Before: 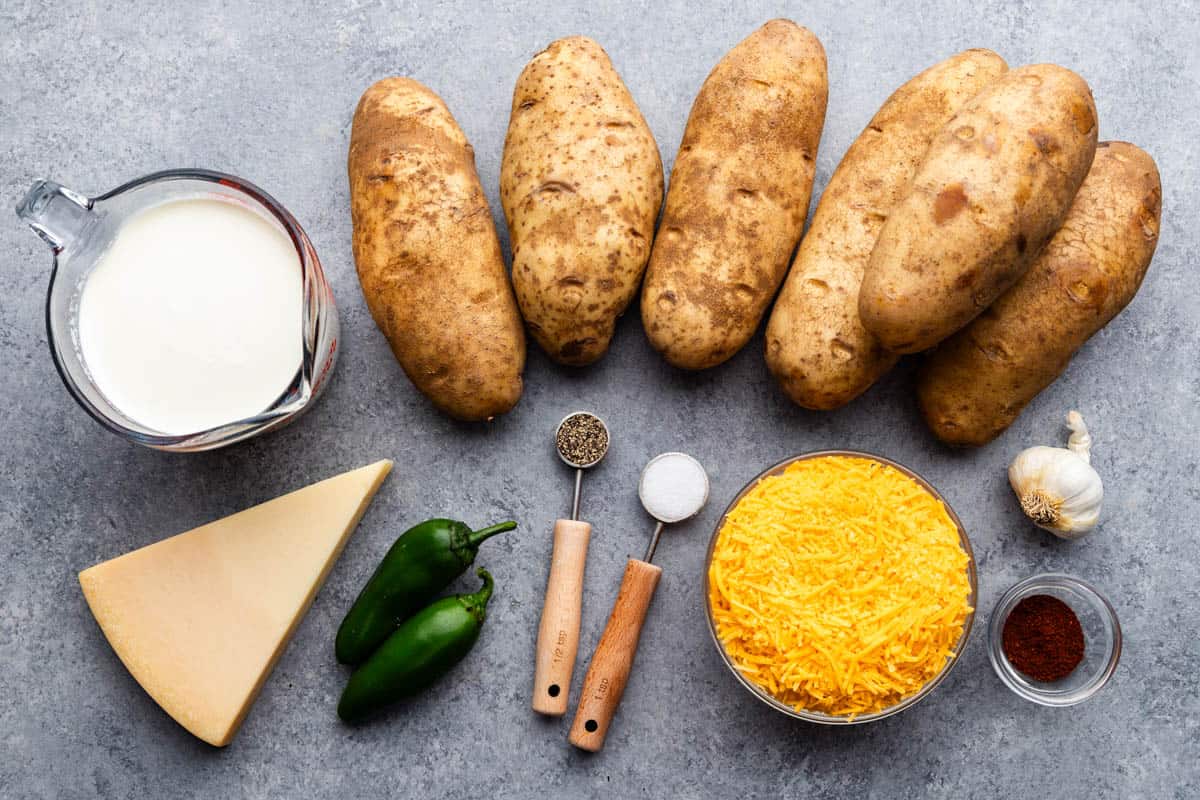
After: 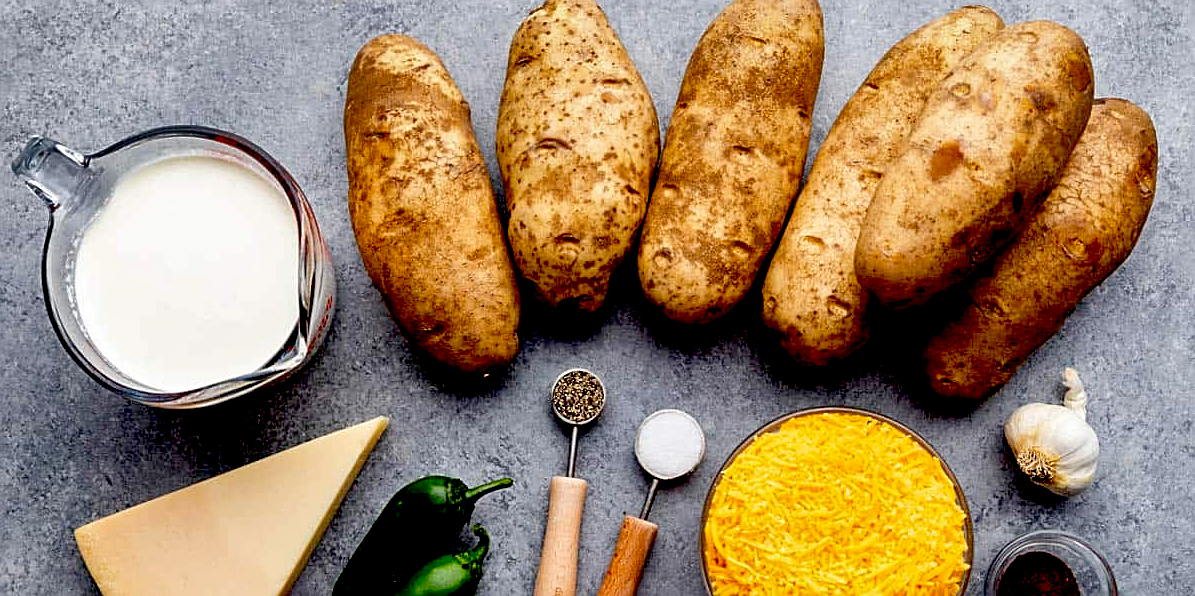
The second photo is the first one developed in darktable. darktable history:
exposure: black level correction 0.047, exposure 0.012 EV, compensate highlight preservation false
sharpen: on, module defaults
crop: left 0.378%, top 5.49%, bottom 19.93%
shadows and highlights: radius 117.28, shadows 41.62, highlights -62.21, soften with gaussian
